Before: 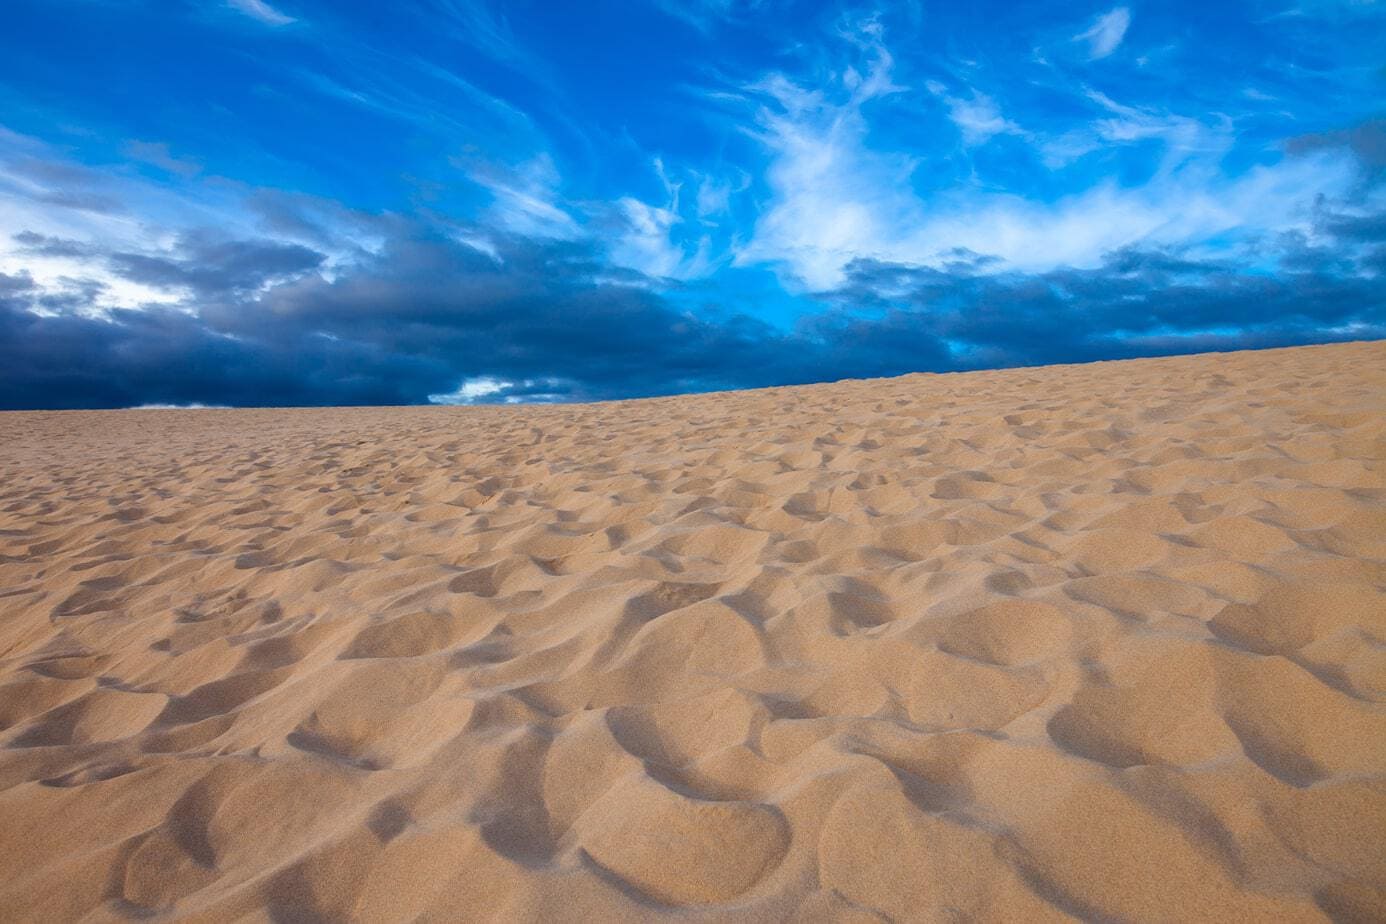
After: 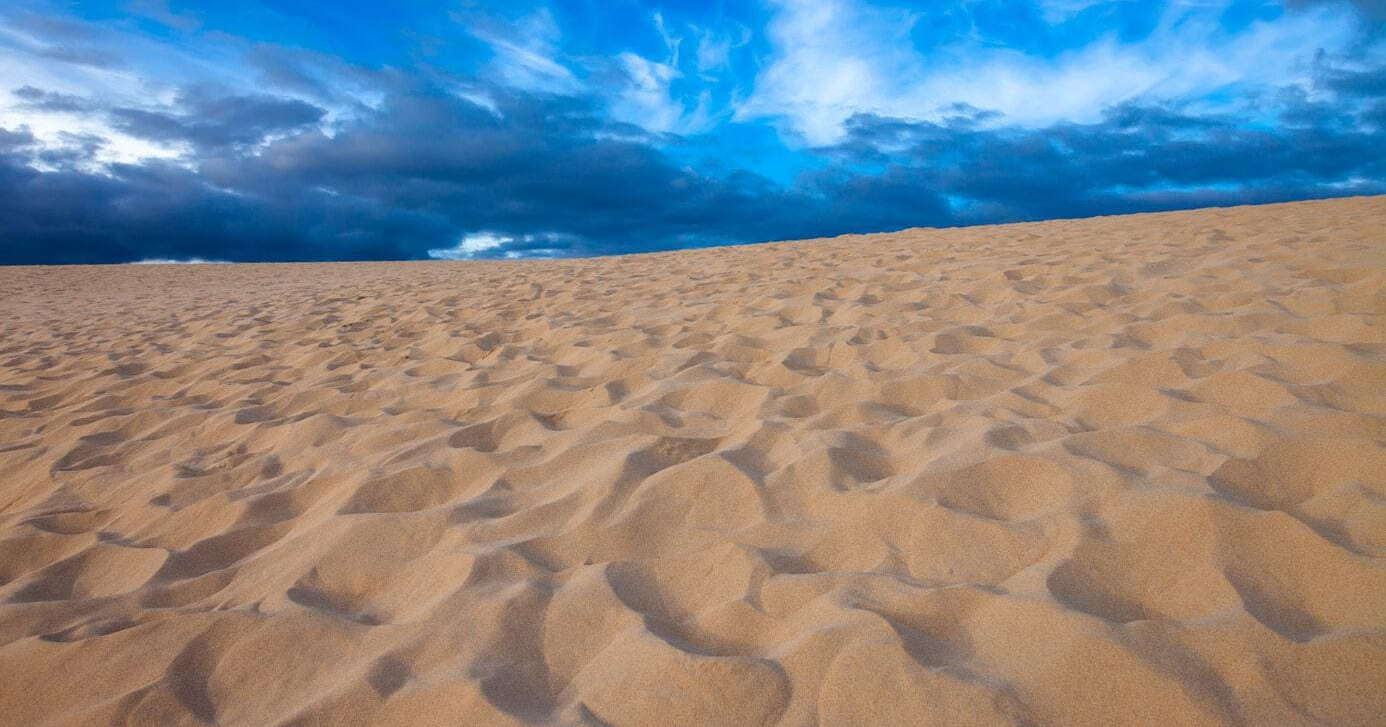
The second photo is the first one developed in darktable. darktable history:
crop and rotate: top 15.737%, bottom 5.541%
